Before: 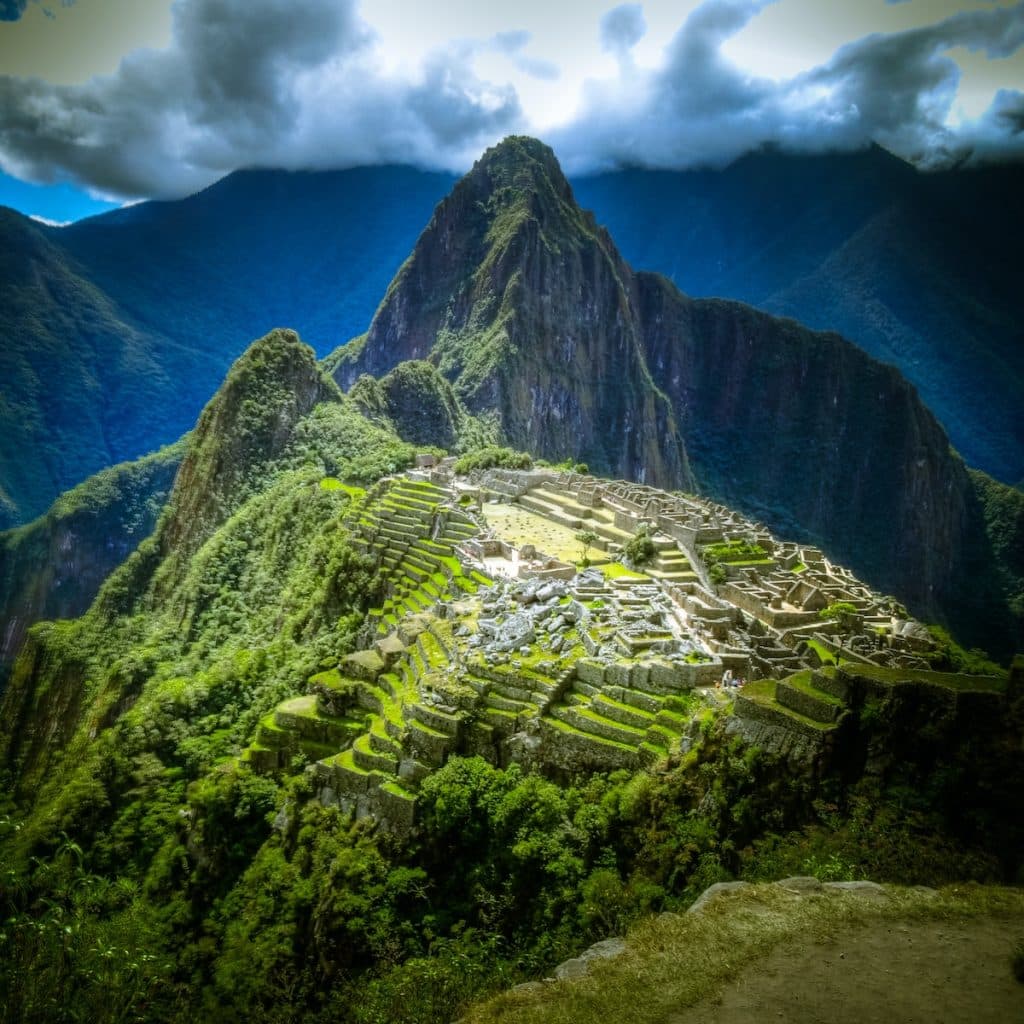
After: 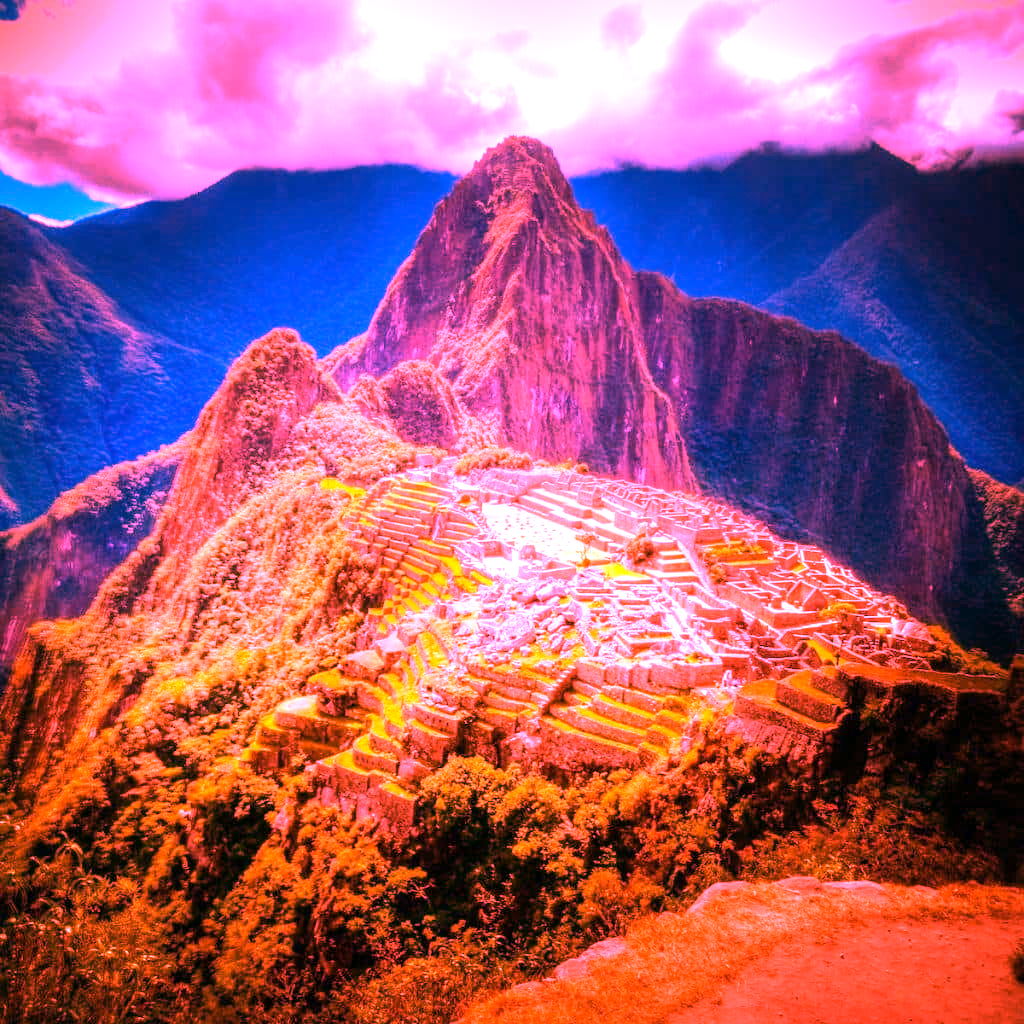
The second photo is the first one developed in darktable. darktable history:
exposure: exposure 0.127 EV, compensate highlight preservation false
white balance: red 4.26, blue 1.802
color correction: highlights a* -2.68, highlights b* 2.57
